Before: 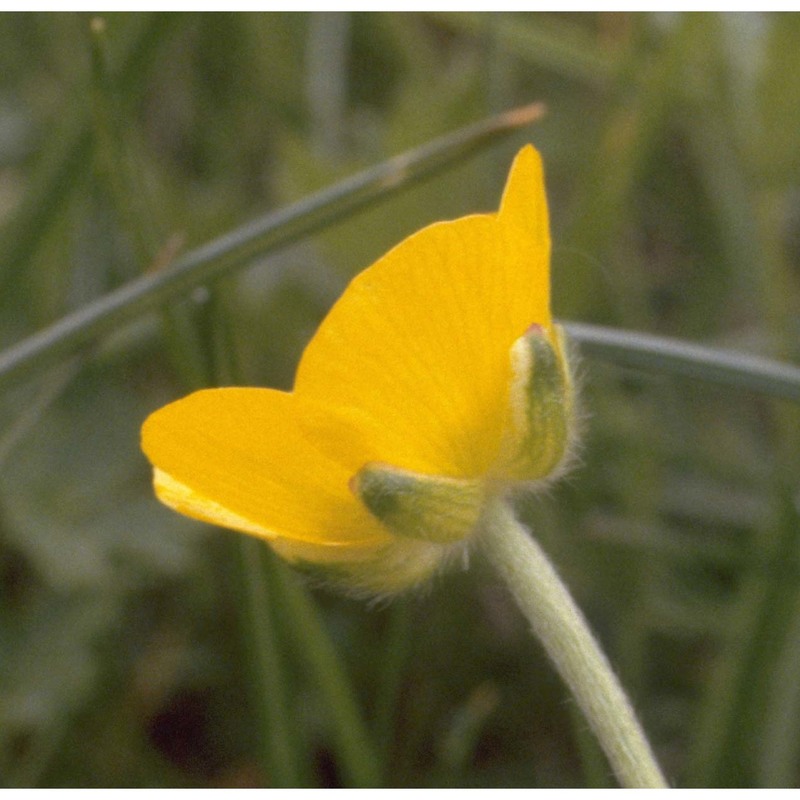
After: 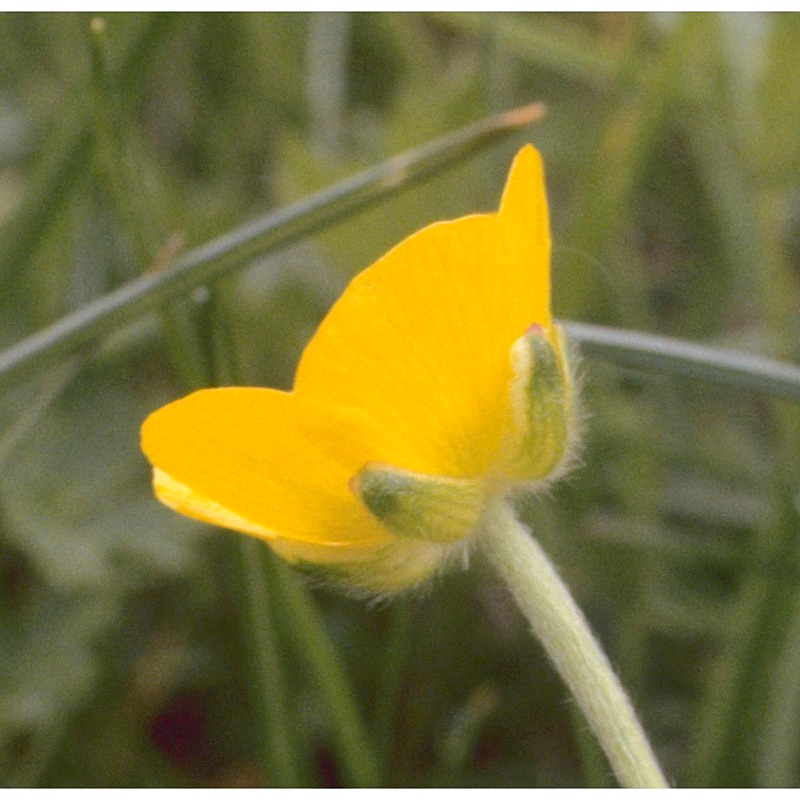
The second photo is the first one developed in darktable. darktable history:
sharpen: amount 0.217
tone curve: curves: ch0 [(0, 0) (0.003, 0.06) (0.011, 0.071) (0.025, 0.085) (0.044, 0.104) (0.069, 0.123) (0.1, 0.146) (0.136, 0.167) (0.177, 0.205) (0.224, 0.248) (0.277, 0.309) (0.335, 0.384) (0.399, 0.467) (0.468, 0.553) (0.543, 0.633) (0.623, 0.698) (0.709, 0.769) (0.801, 0.841) (0.898, 0.912) (1, 1)], color space Lab, linked channels, preserve colors none
